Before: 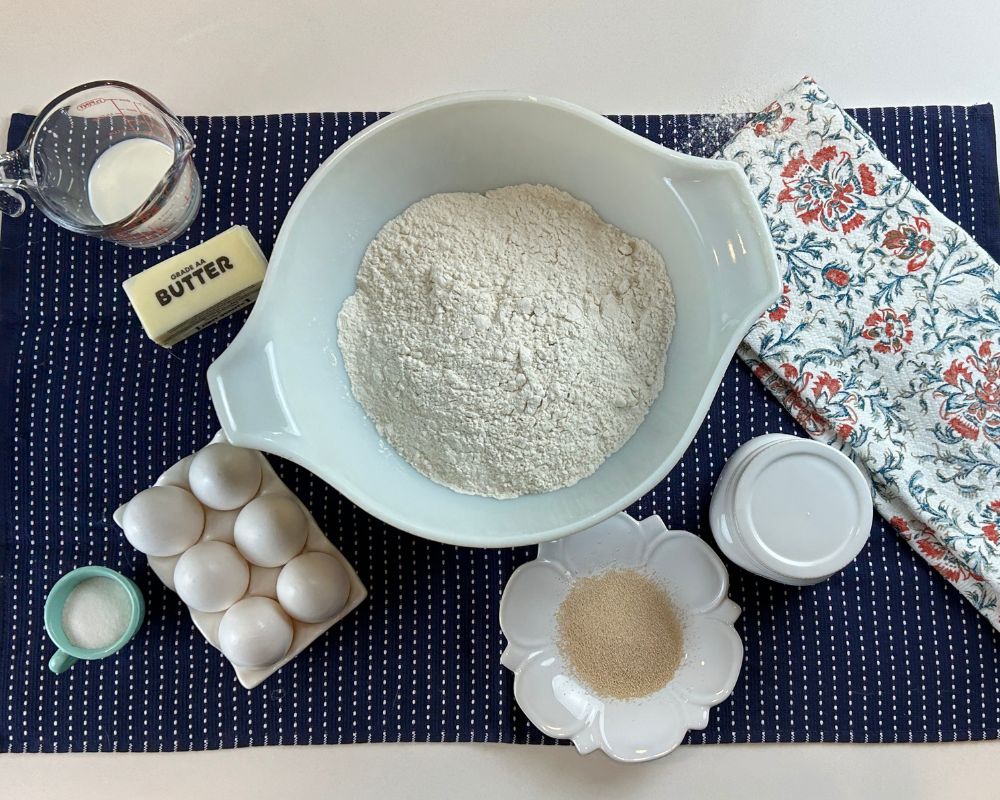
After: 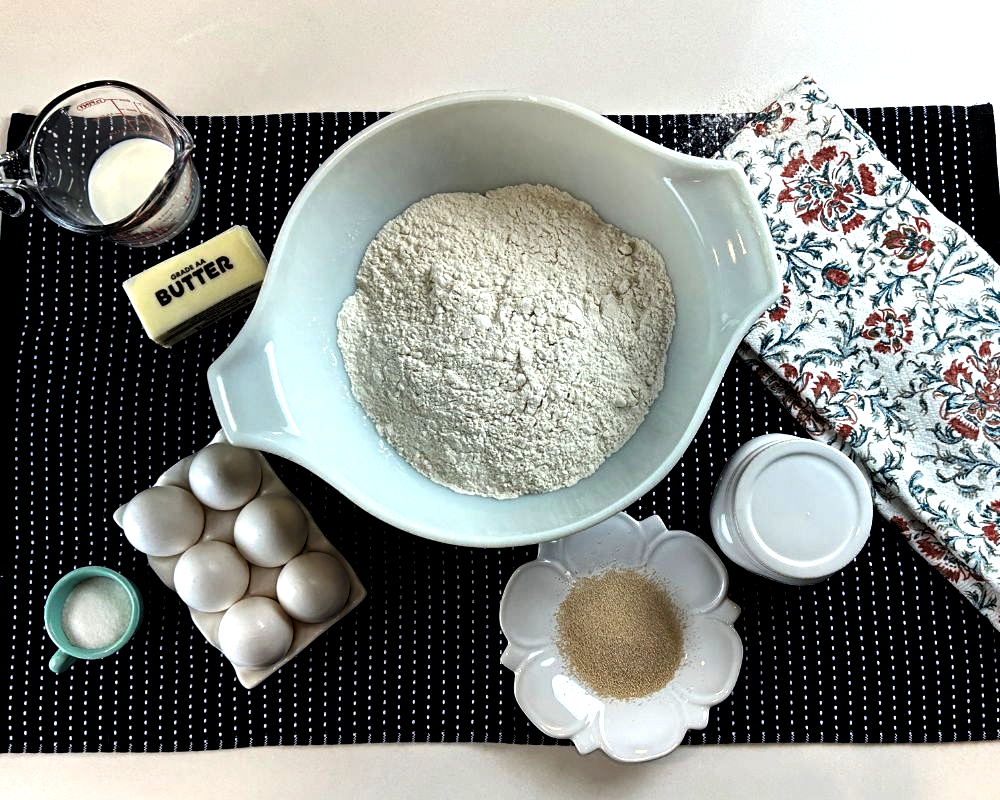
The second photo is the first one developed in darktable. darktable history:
levels: levels [0.129, 0.519, 0.867]
contrast brightness saturation: contrast 0.12, brightness -0.12, saturation 0.2
white balance: red 1, blue 1
